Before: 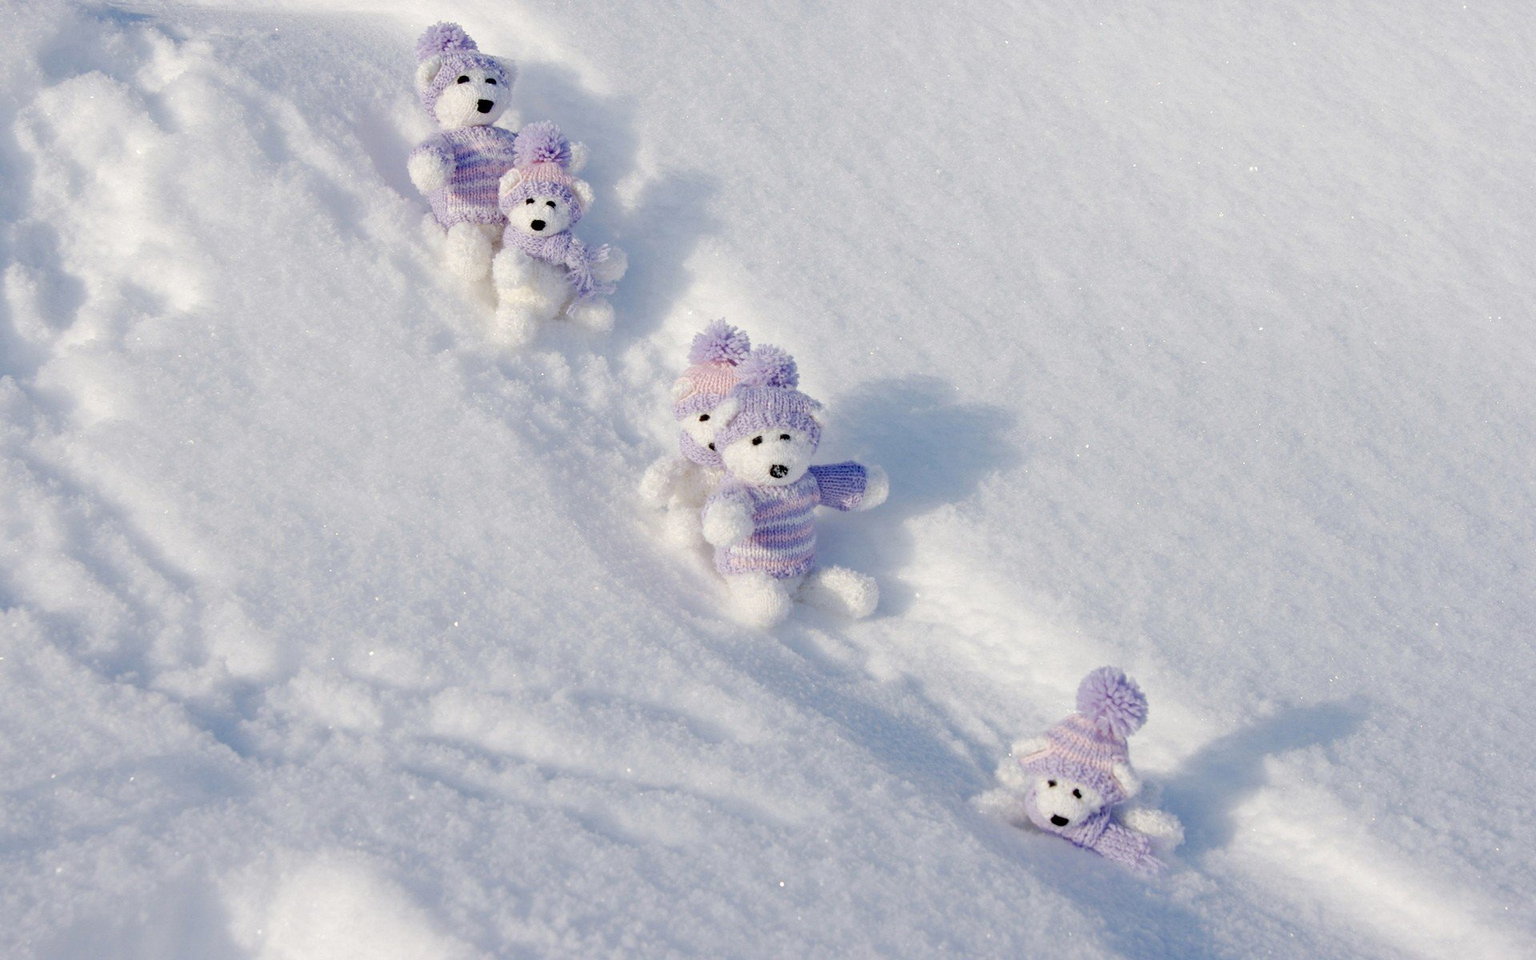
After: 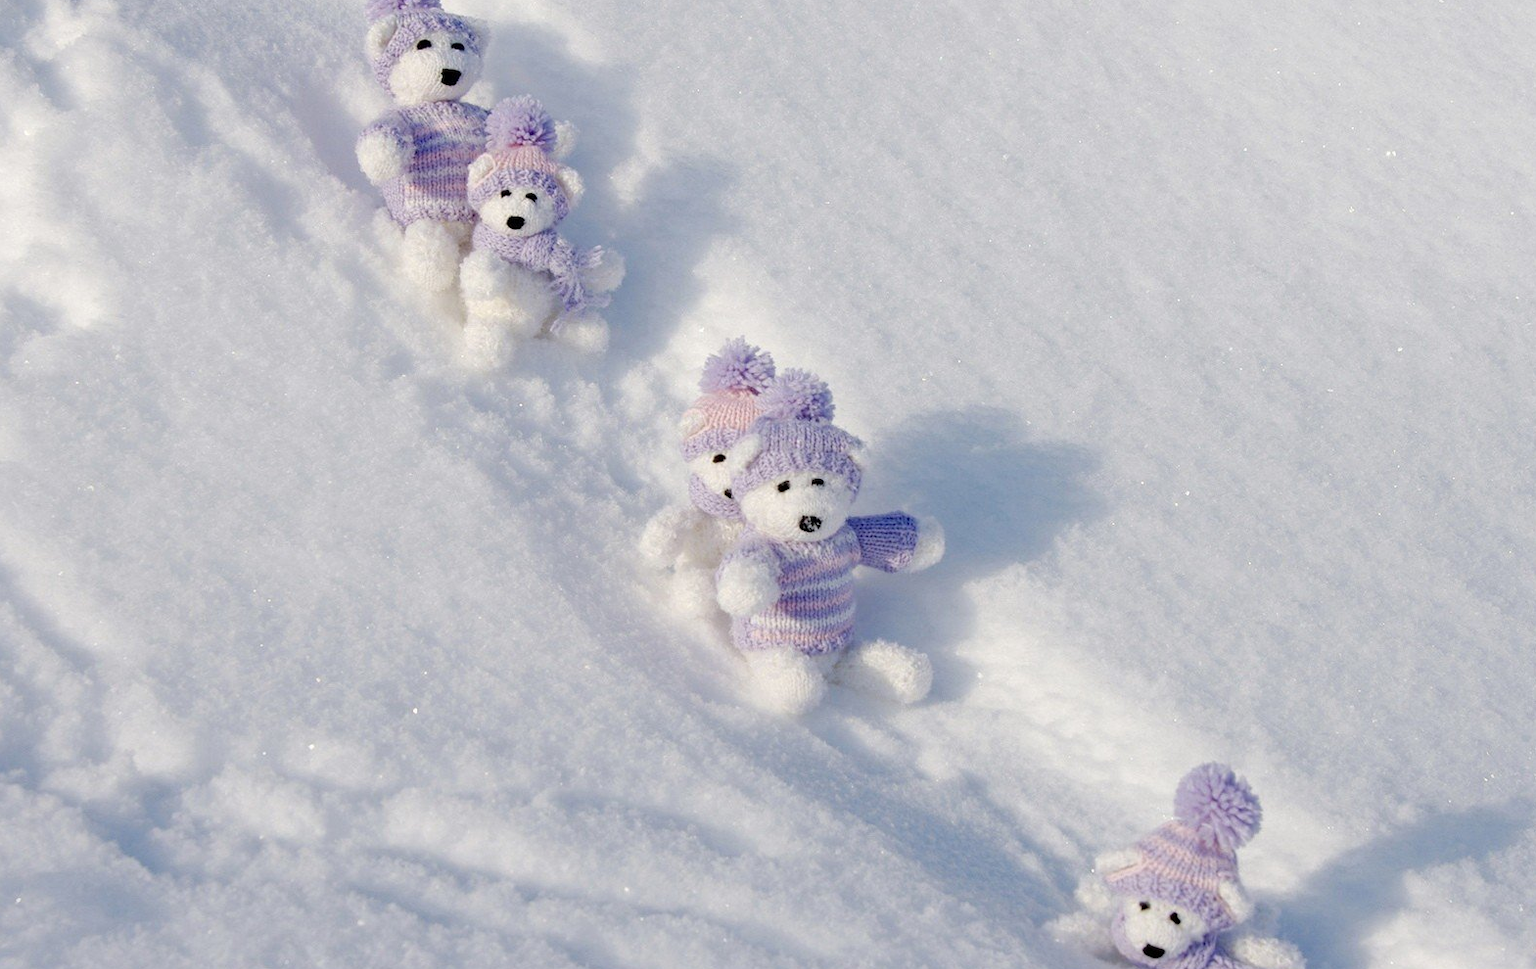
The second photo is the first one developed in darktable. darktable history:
crop and rotate: left 7.626%, top 4.544%, right 10.62%, bottom 12.939%
